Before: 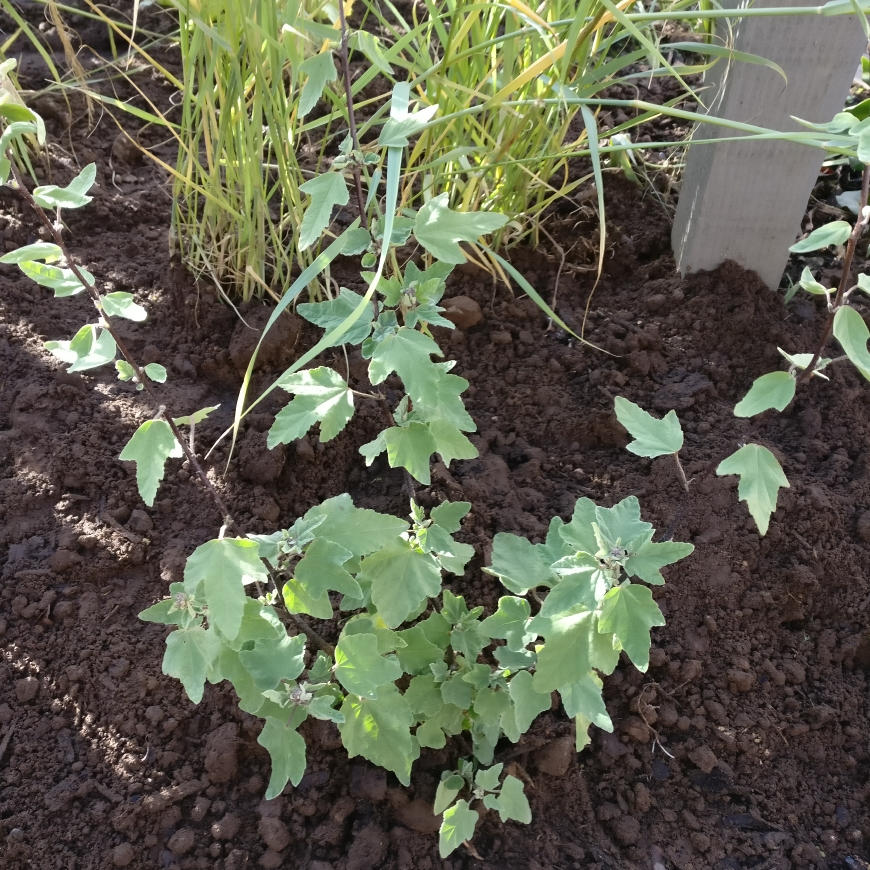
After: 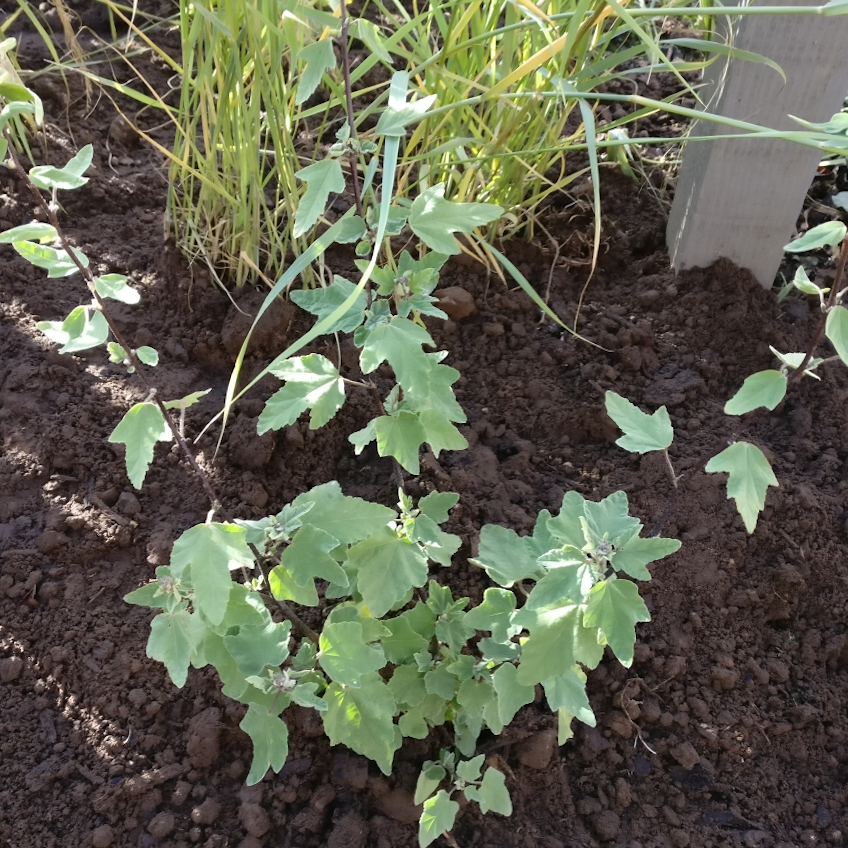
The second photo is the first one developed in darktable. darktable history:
crop and rotate: angle -1.44°
